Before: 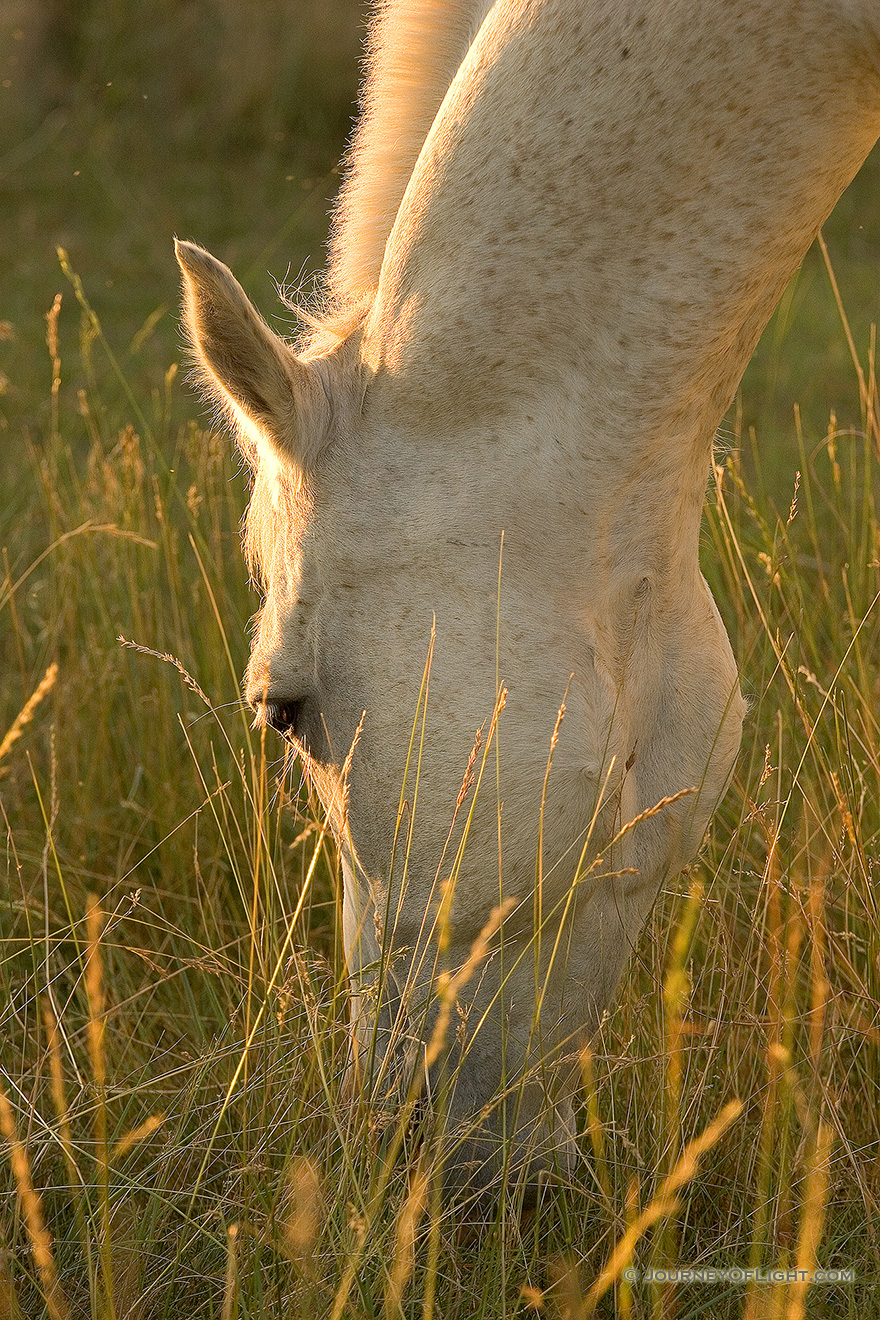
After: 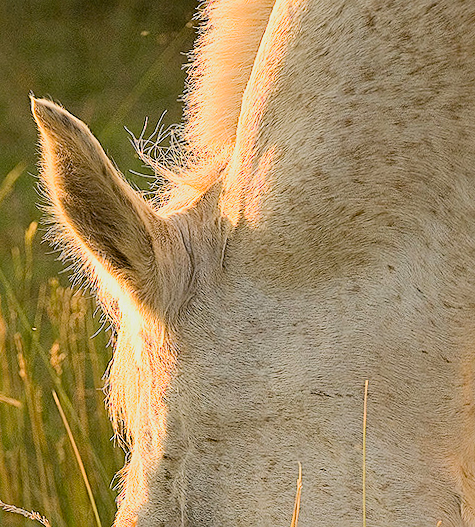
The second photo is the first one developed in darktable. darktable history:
filmic rgb: black relative exposure -7.65 EV, white relative exposure 4.56 EV, hardness 3.61
rotate and perspective: rotation -1.42°, crop left 0.016, crop right 0.984, crop top 0.035, crop bottom 0.965
crop: left 15.306%, top 9.065%, right 30.789%, bottom 48.638%
sharpen: on, module defaults
contrast brightness saturation: contrast 0.2, brightness 0.16, saturation 0.22
haze removal: strength 0.29, distance 0.25, compatibility mode true, adaptive false
